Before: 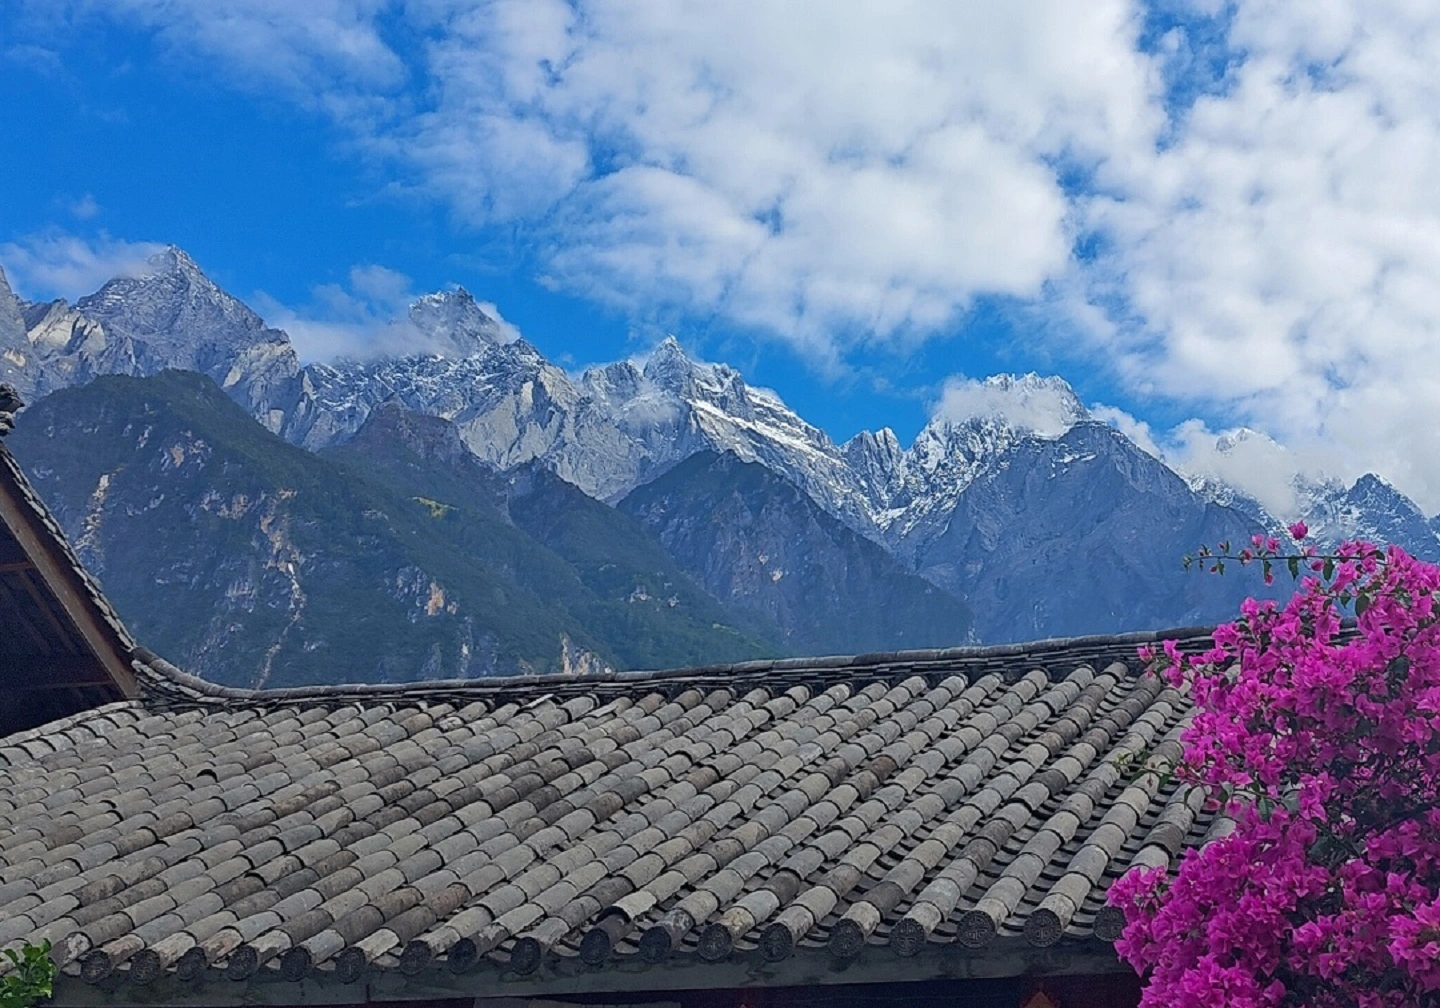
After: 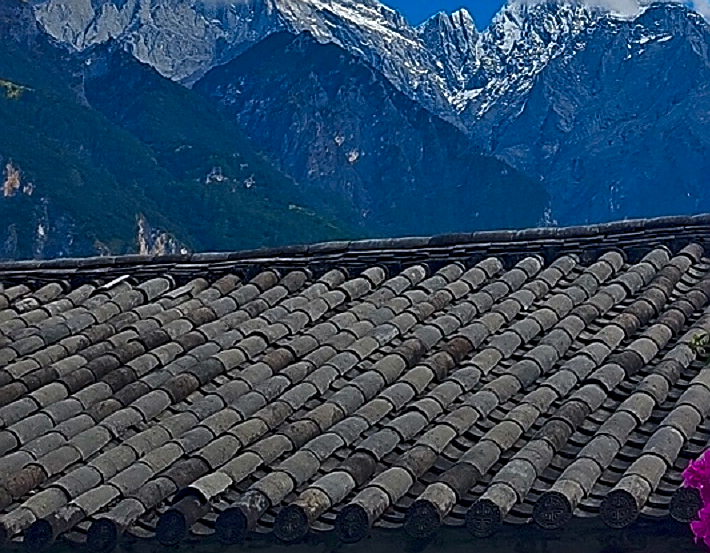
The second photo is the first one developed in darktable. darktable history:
contrast brightness saturation: brightness -0.255, saturation 0.195
crop: left 29.501%, top 41.596%, right 21.174%, bottom 3.476%
sharpen: amount 0.738
